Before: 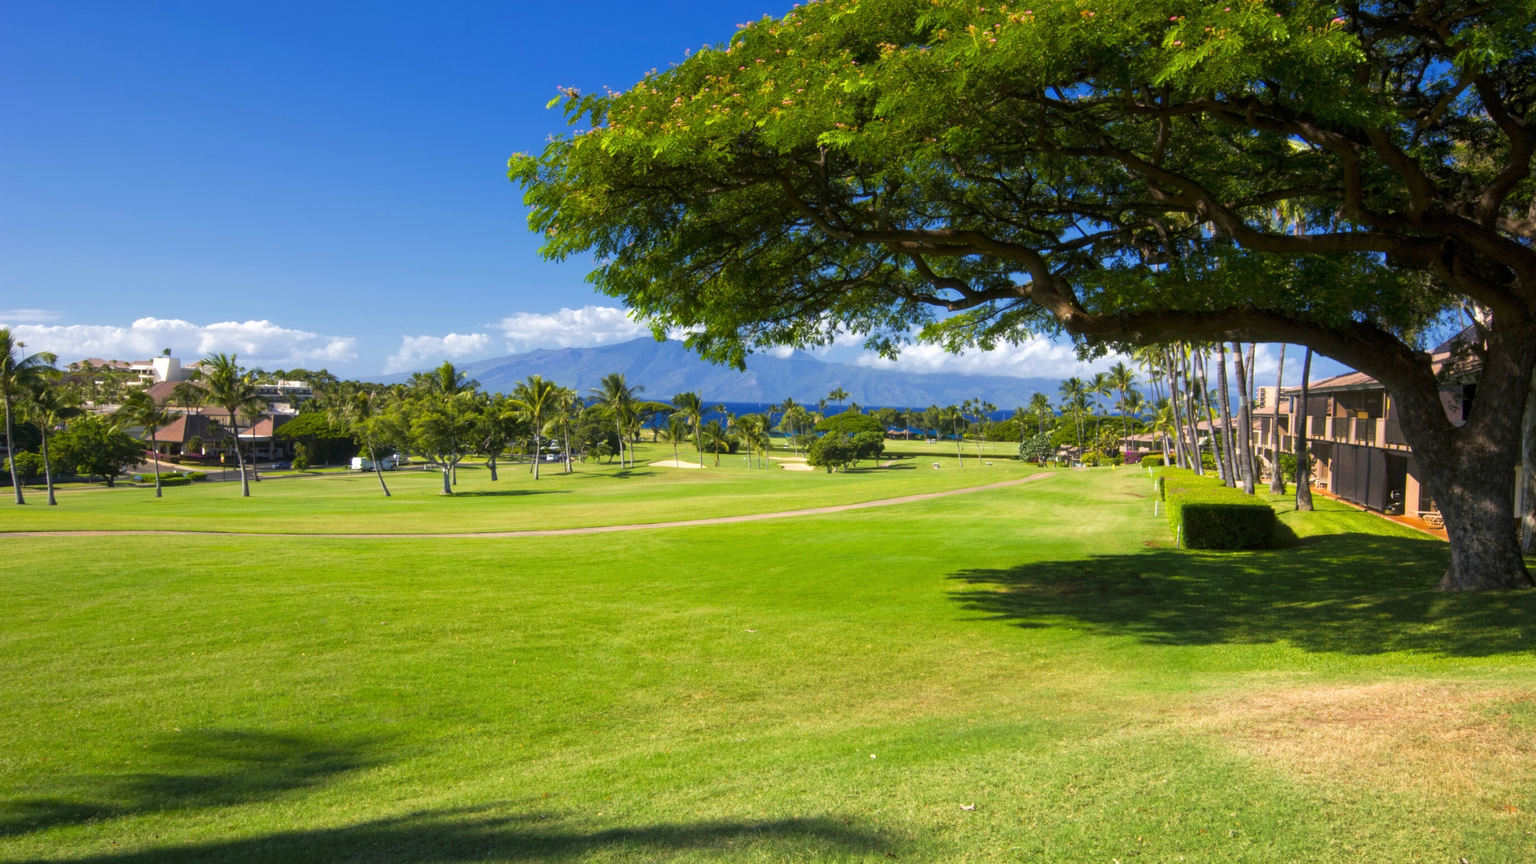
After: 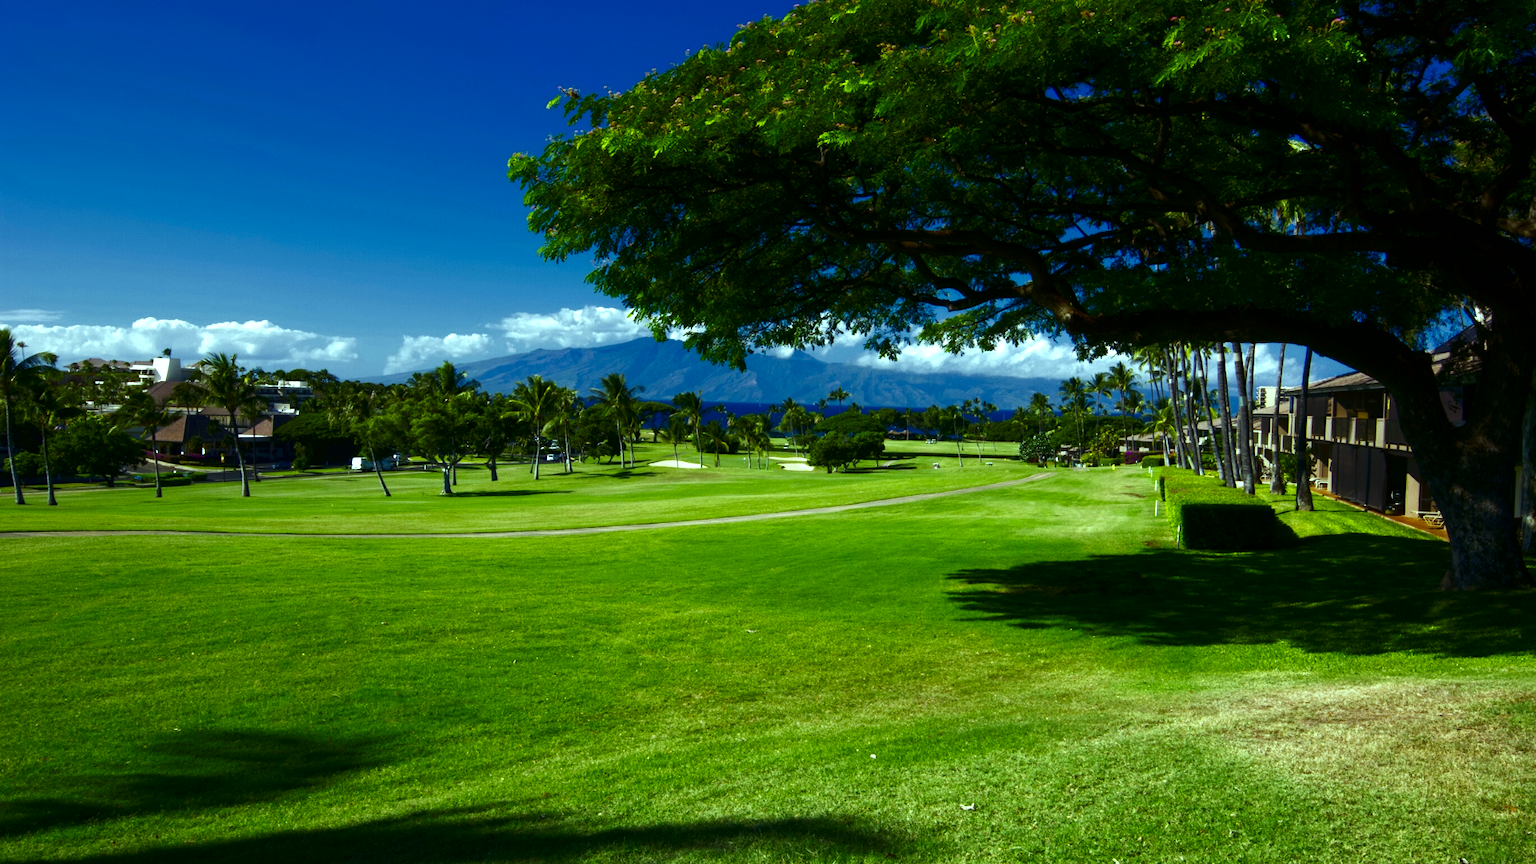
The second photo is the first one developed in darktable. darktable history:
color balance: mode lift, gamma, gain (sRGB), lift [0.997, 0.979, 1.021, 1.011], gamma [1, 1.084, 0.916, 0.998], gain [1, 0.87, 1.13, 1.101], contrast 4.55%, contrast fulcrum 38.24%, output saturation 104.09%
contrast brightness saturation: brightness -0.52
tone equalizer: on, module defaults
